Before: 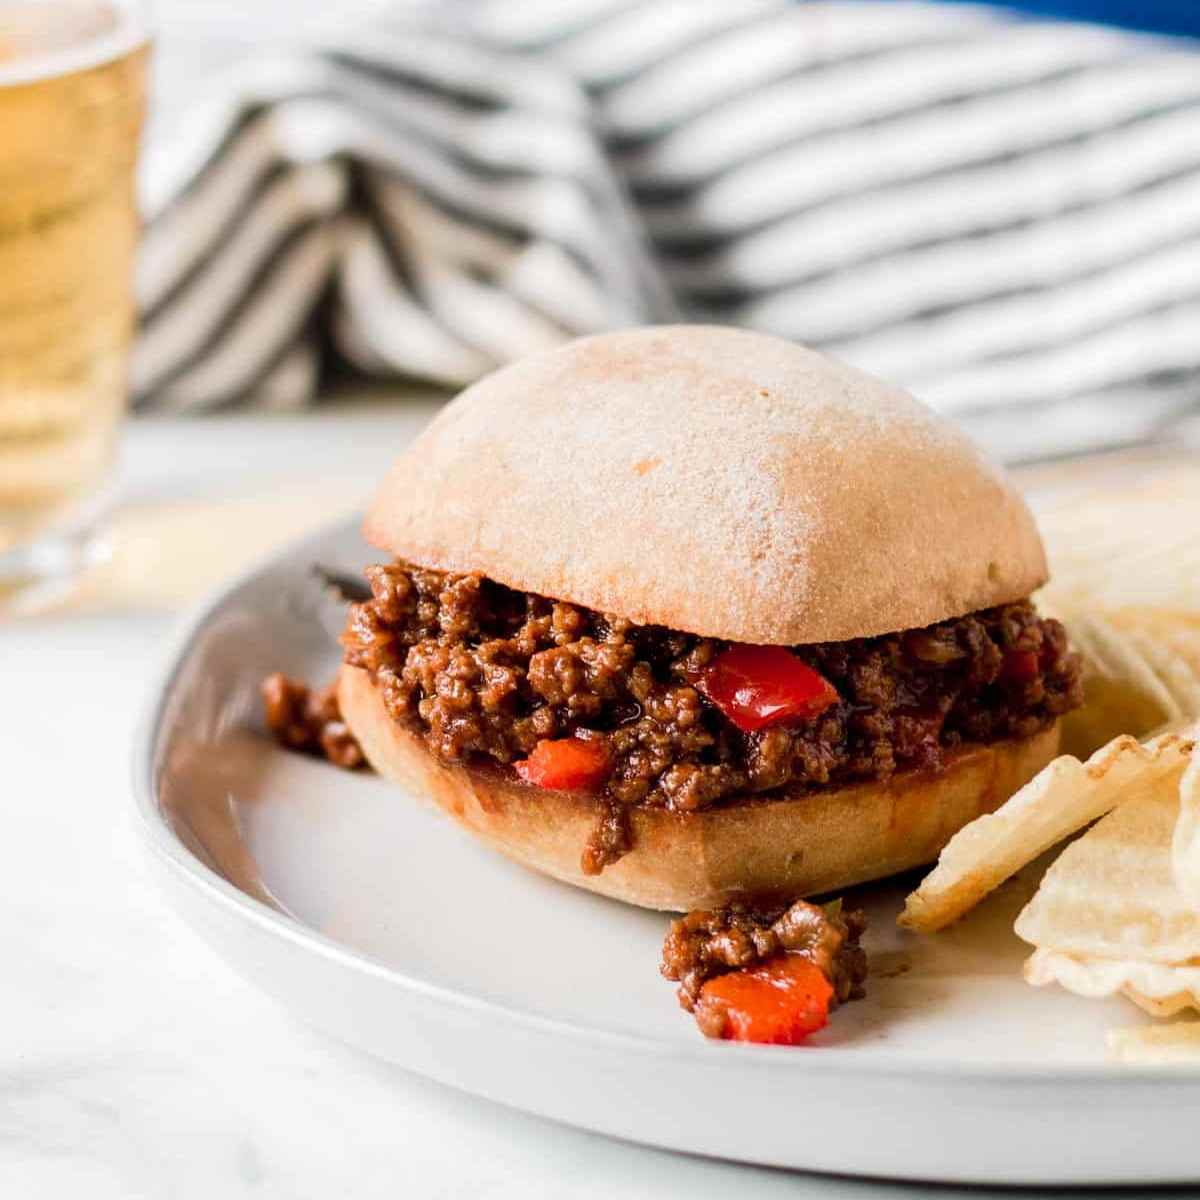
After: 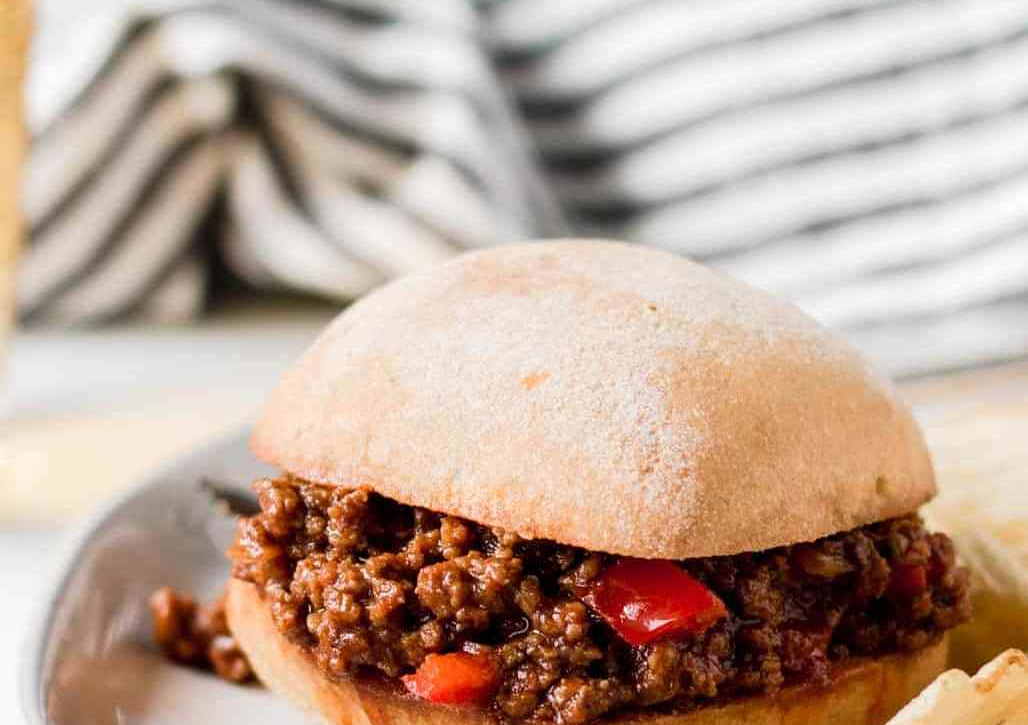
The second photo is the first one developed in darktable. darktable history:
crop and rotate: left 9.345%, top 7.22%, right 4.982%, bottom 32.331%
